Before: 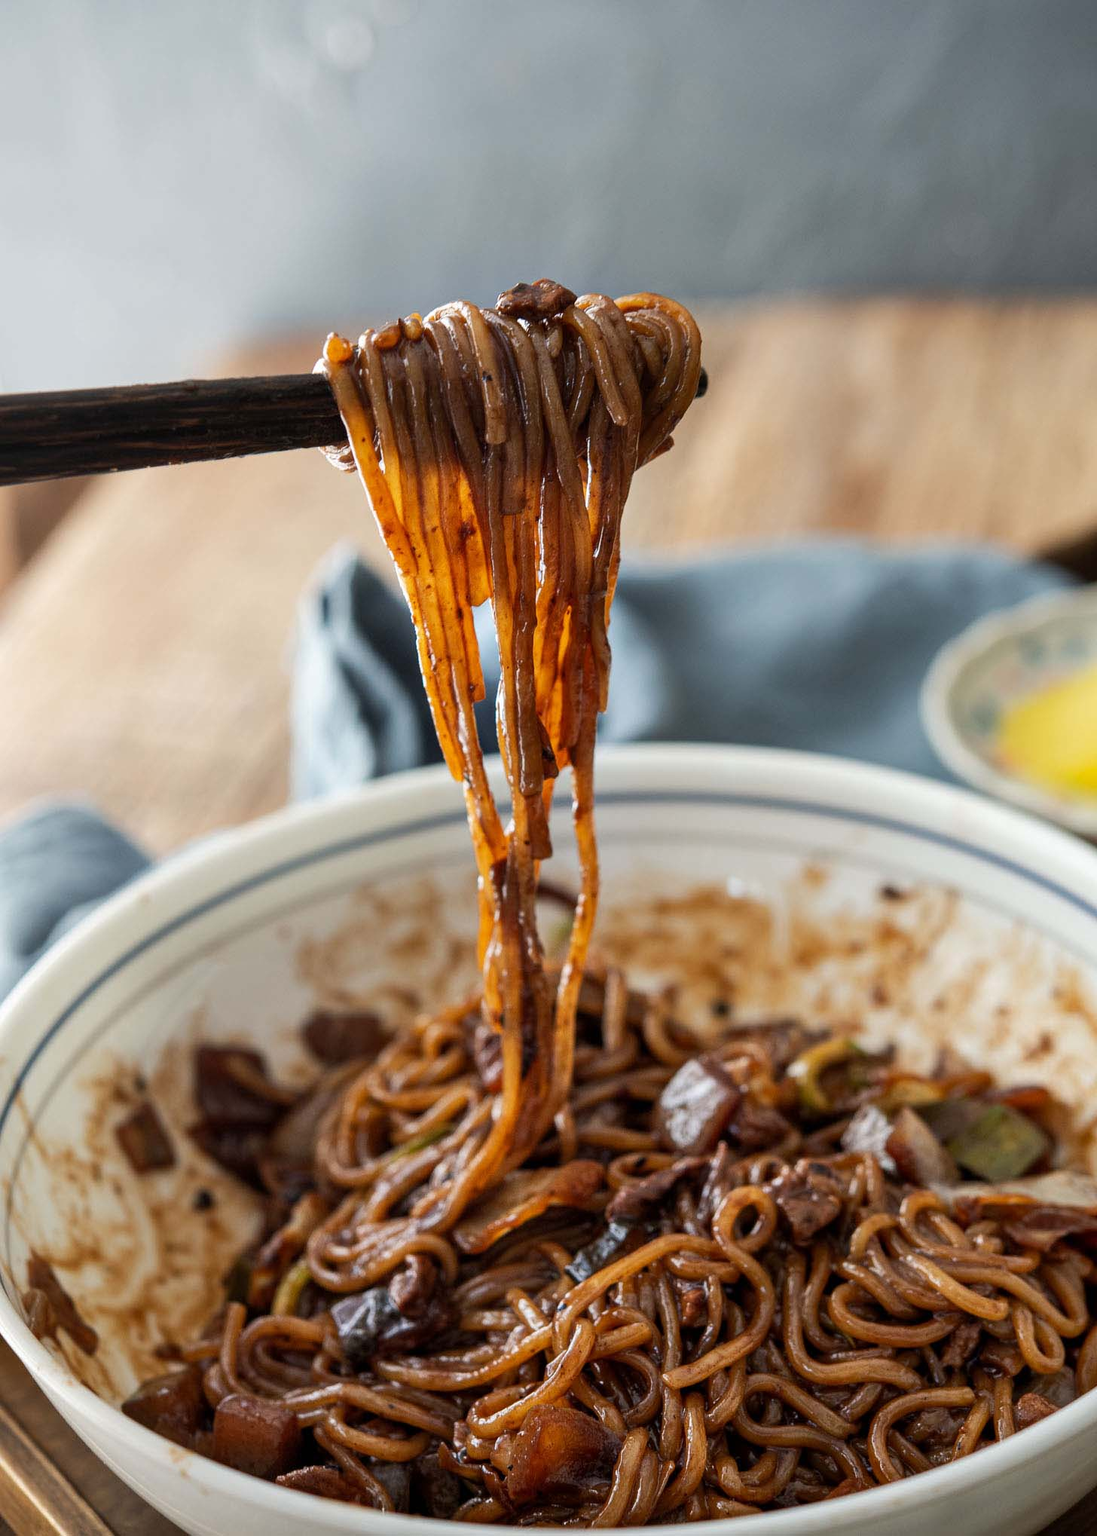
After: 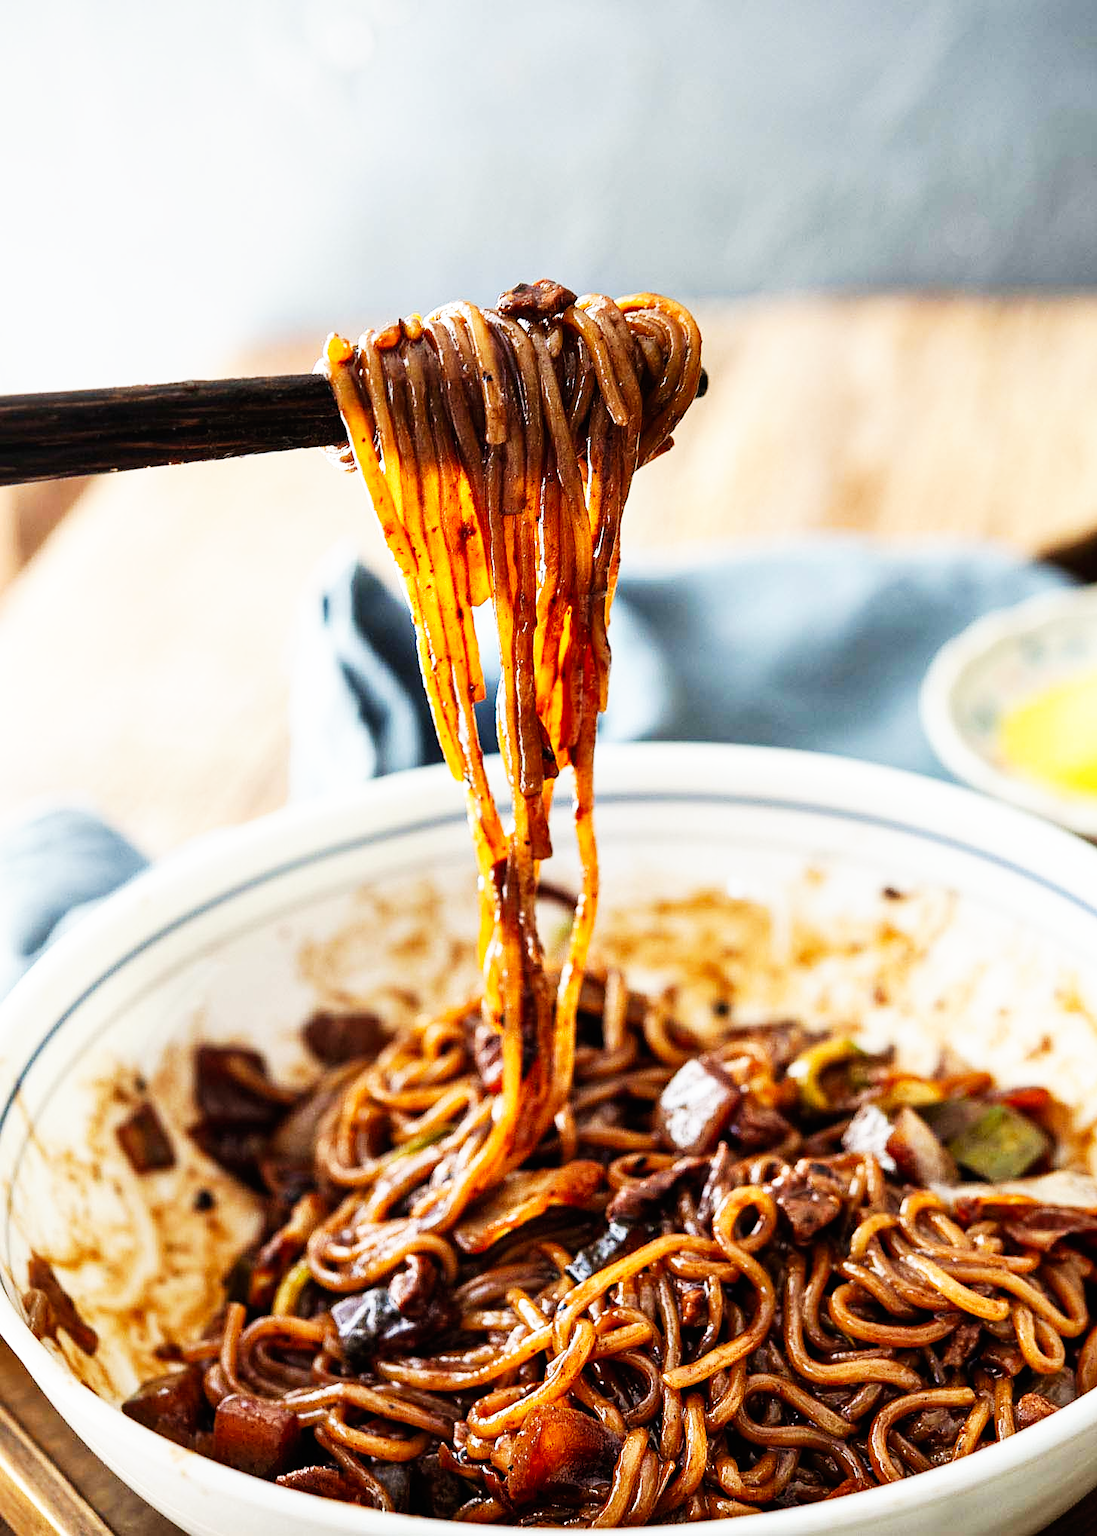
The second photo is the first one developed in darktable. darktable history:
base curve: curves: ch0 [(0, 0) (0.007, 0.004) (0.027, 0.03) (0.046, 0.07) (0.207, 0.54) (0.442, 0.872) (0.673, 0.972) (1, 1)], preserve colors none
sharpen: radius 1.864, amount 0.398, threshold 1.271
